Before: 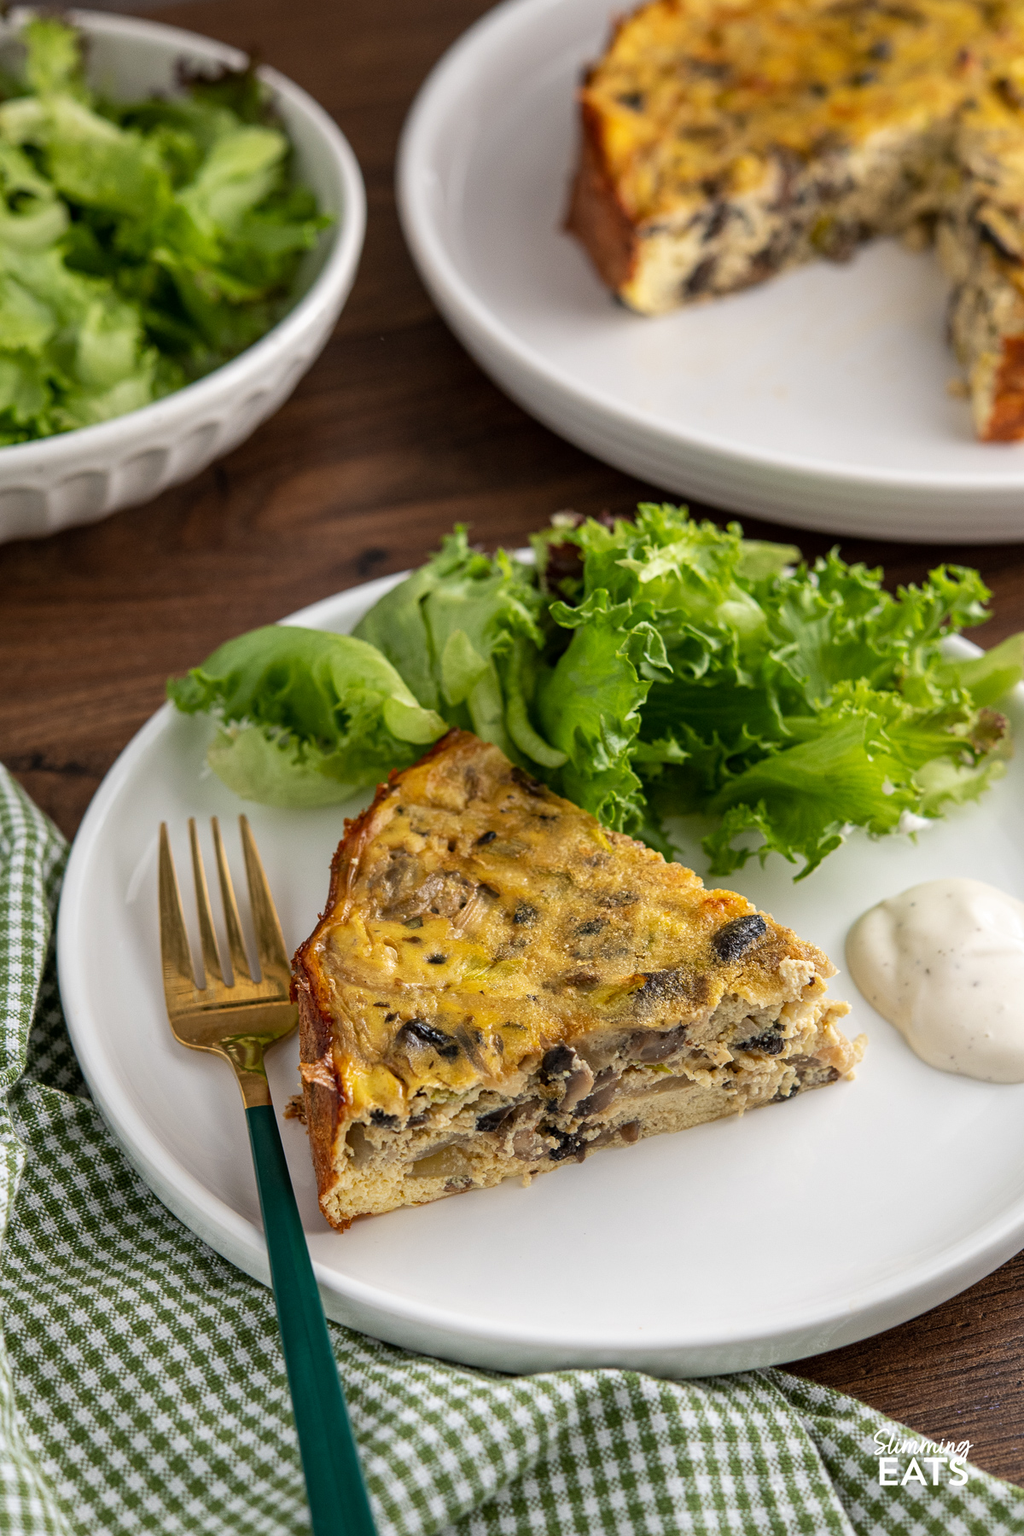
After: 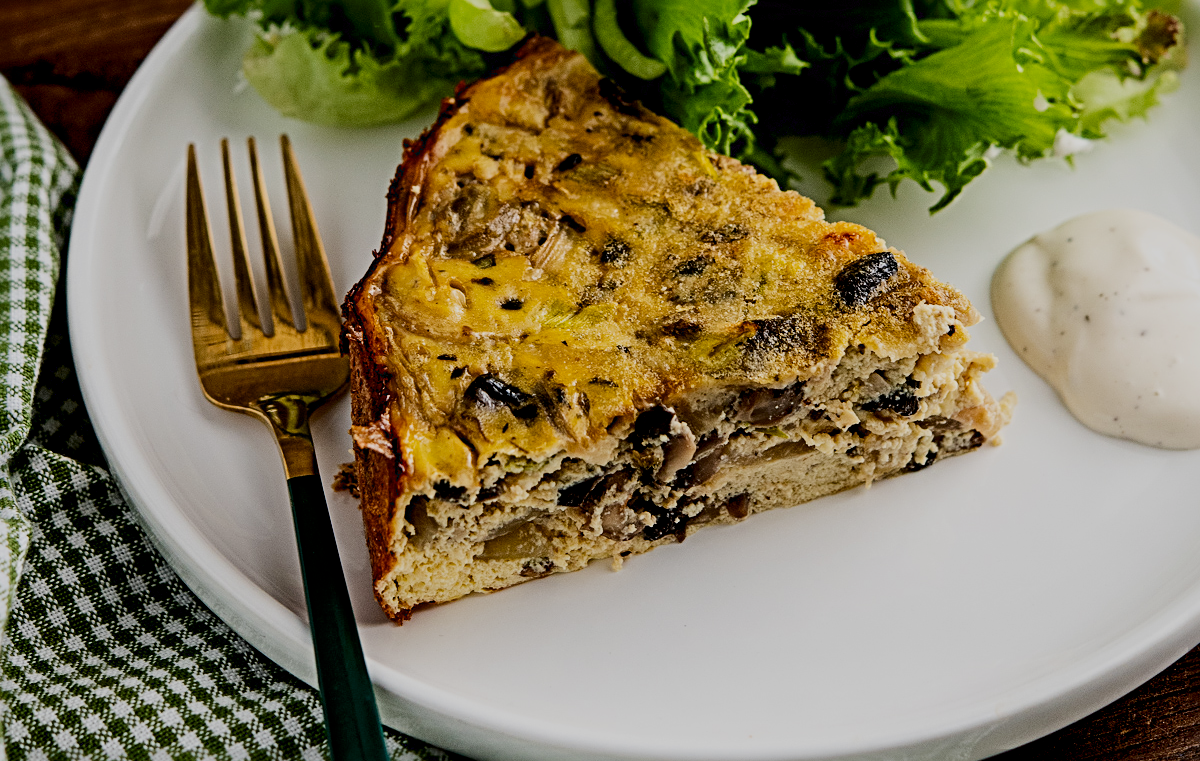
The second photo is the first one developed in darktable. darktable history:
exposure: black level correction 0.016, exposure -0.009 EV, compensate exposure bias true, compensate highlight preservation false
contrast brightness saturation: contrast 0.197, brightness -0.108, saturation 0.104
crop: top 45.558%, bottom 12.144%
filmic rgb: black relative exposure -6.07 EV, white relative exposure 6.95 EV, hardness 2.27
sharpen: radius 4.848
